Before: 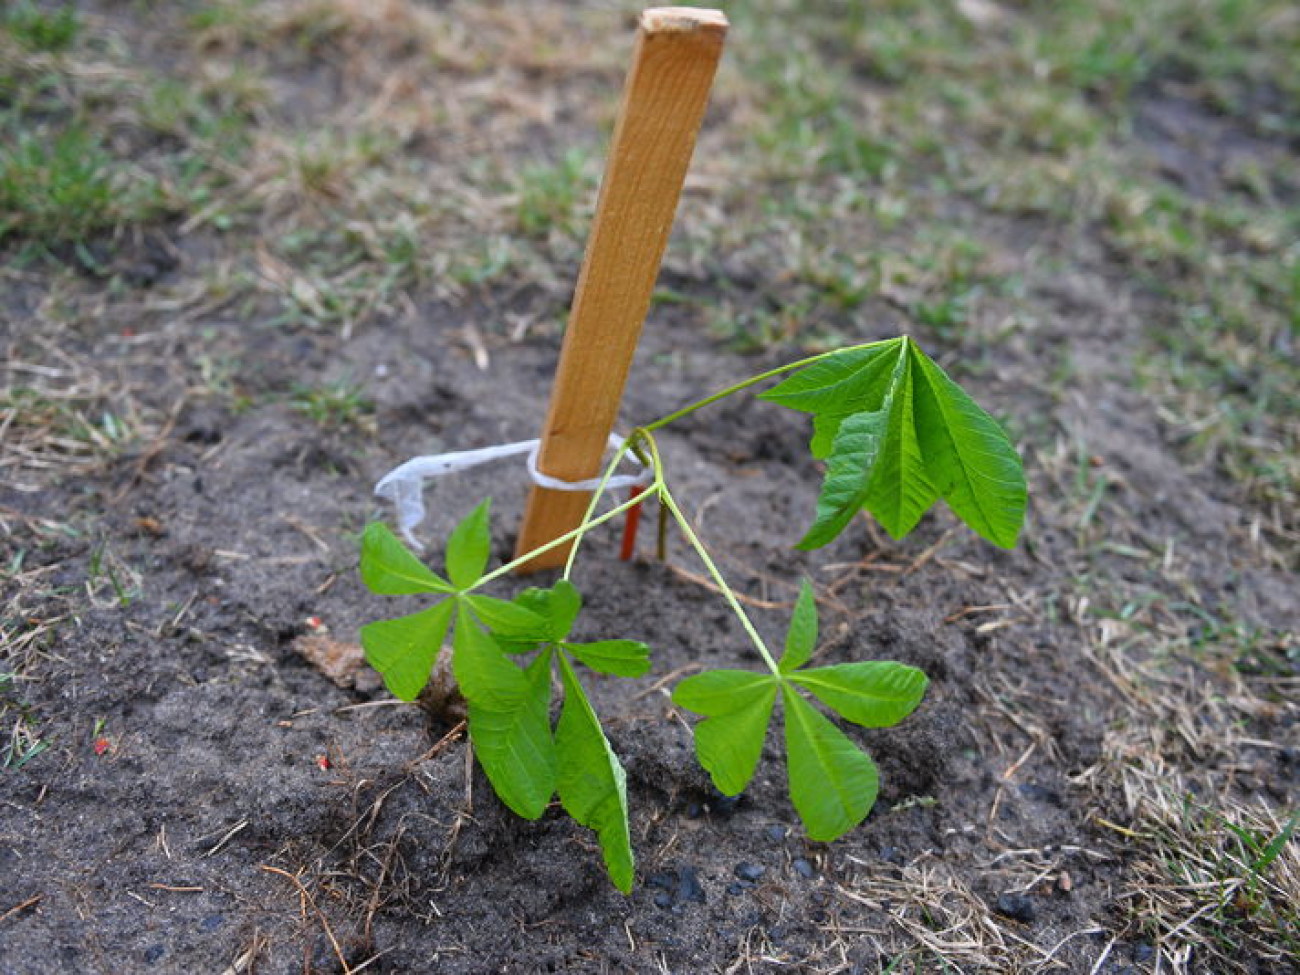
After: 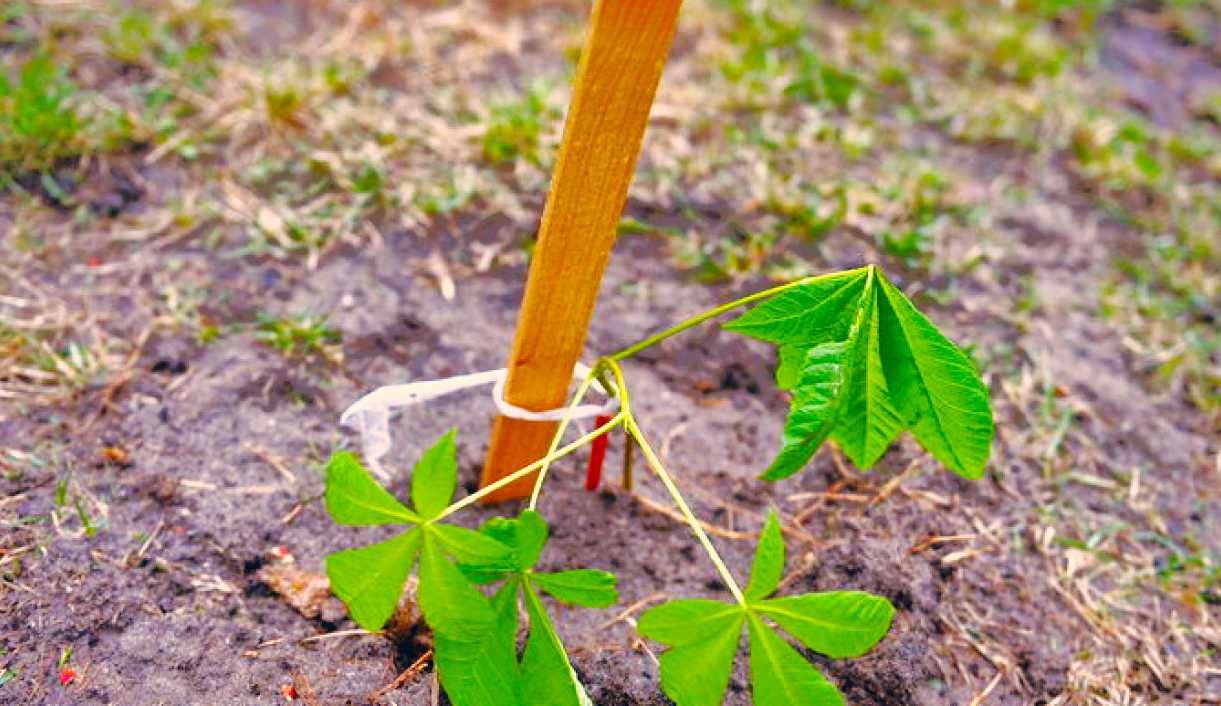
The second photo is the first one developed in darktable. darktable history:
color balance rgb: shadows lift › chroma 9.836%, shadows lift › hue 45.63°, linear chroma grading › global chroma 14.719%, perceptual saturation grading › global saturation 25.926%, global vibrance 14.645%
base curve: curves: ch0 [(0, 0) (0.007, 0.004) (0.027, 0.03) (0.046, 0.07) (0.207, 0.54) (0.442, 0.872) (0.673, 0.972) (1, 1)], preserve colors none
shadows and highlights: shadows 25.88, highlights -70.95
crop: left 2.688%, top 7.213%, right 3.336%, bottom 20.315%
color correction: highlights a* 10.3, highlights b* 14.8, shadows a* -9.6, shadows b* -14.86
